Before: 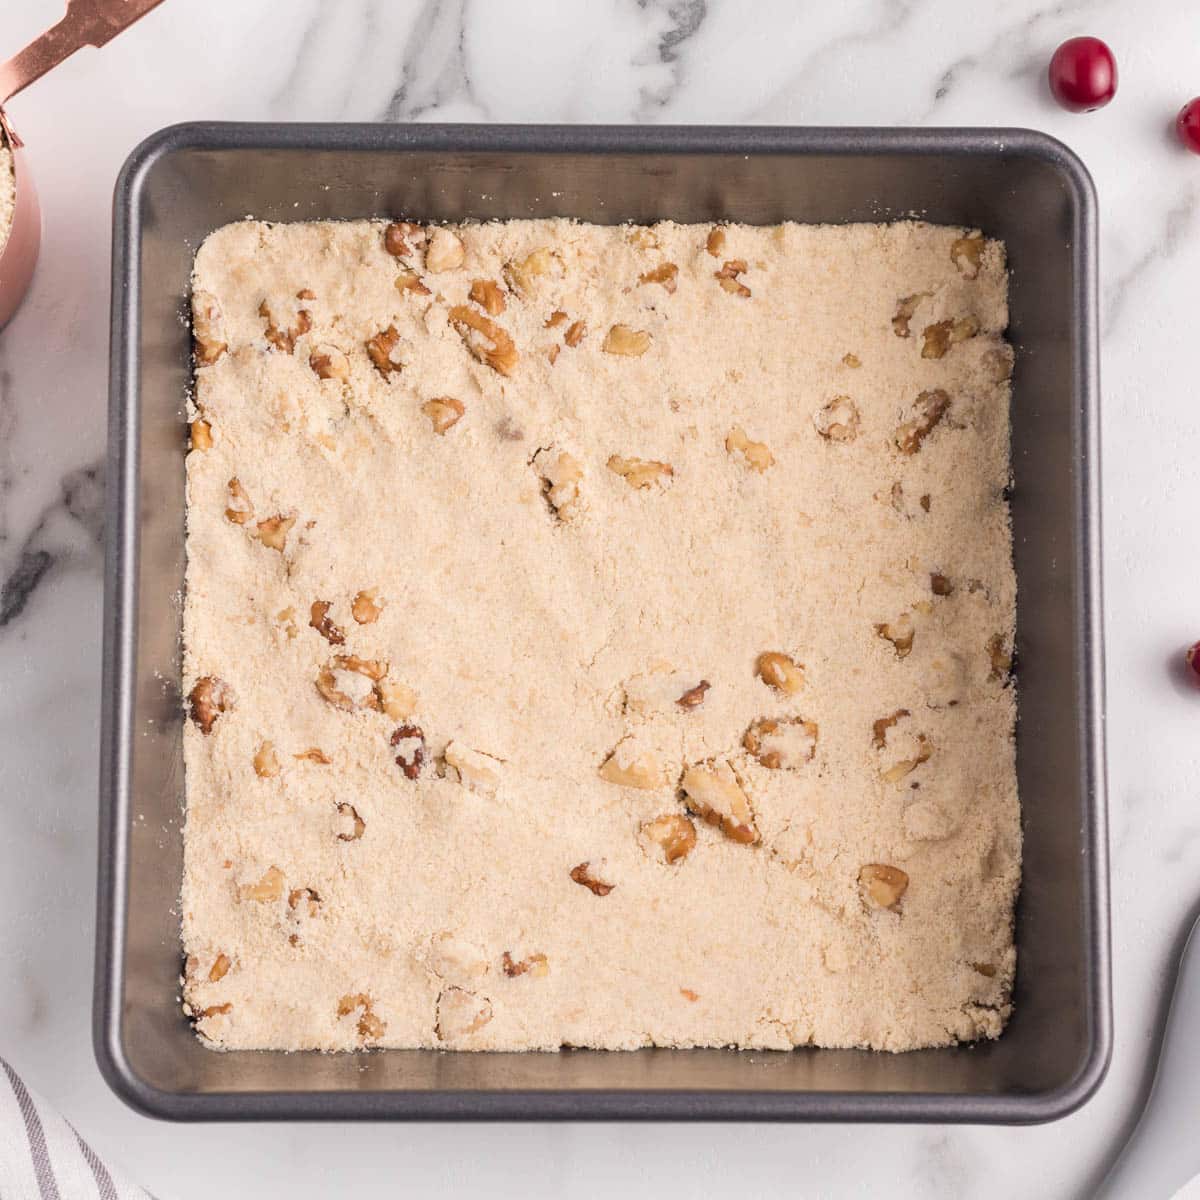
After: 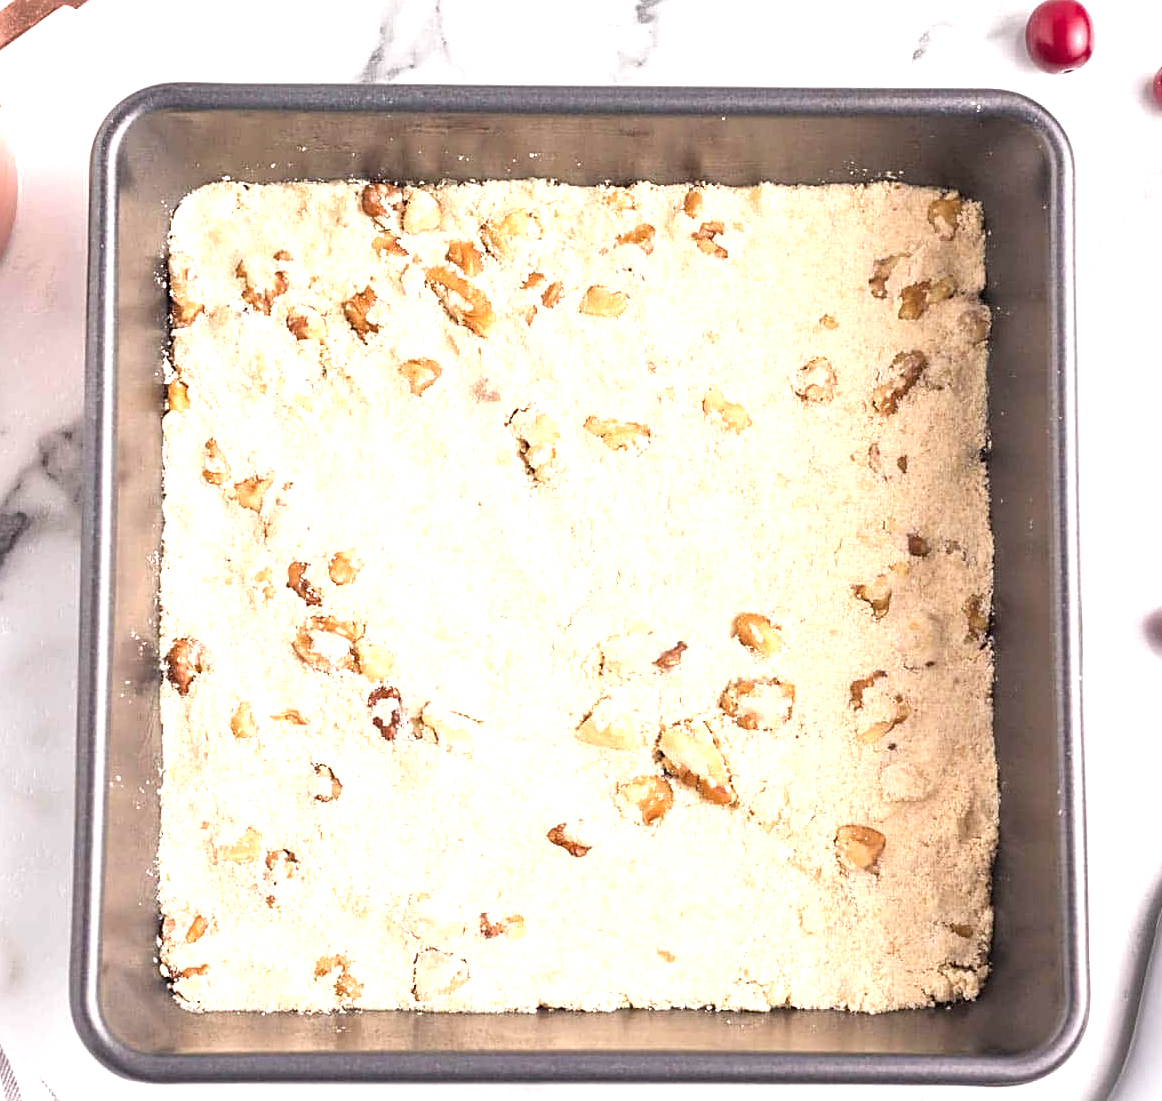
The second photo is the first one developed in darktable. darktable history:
exposure: black level correction 0, exposure 0.95 EV, compensate exposure bias true, compensate highlight preservation false
sharpen: on, module defaults
crop: left 1.964%, top 3.251%, right 1.122%, bottom 4.933%
